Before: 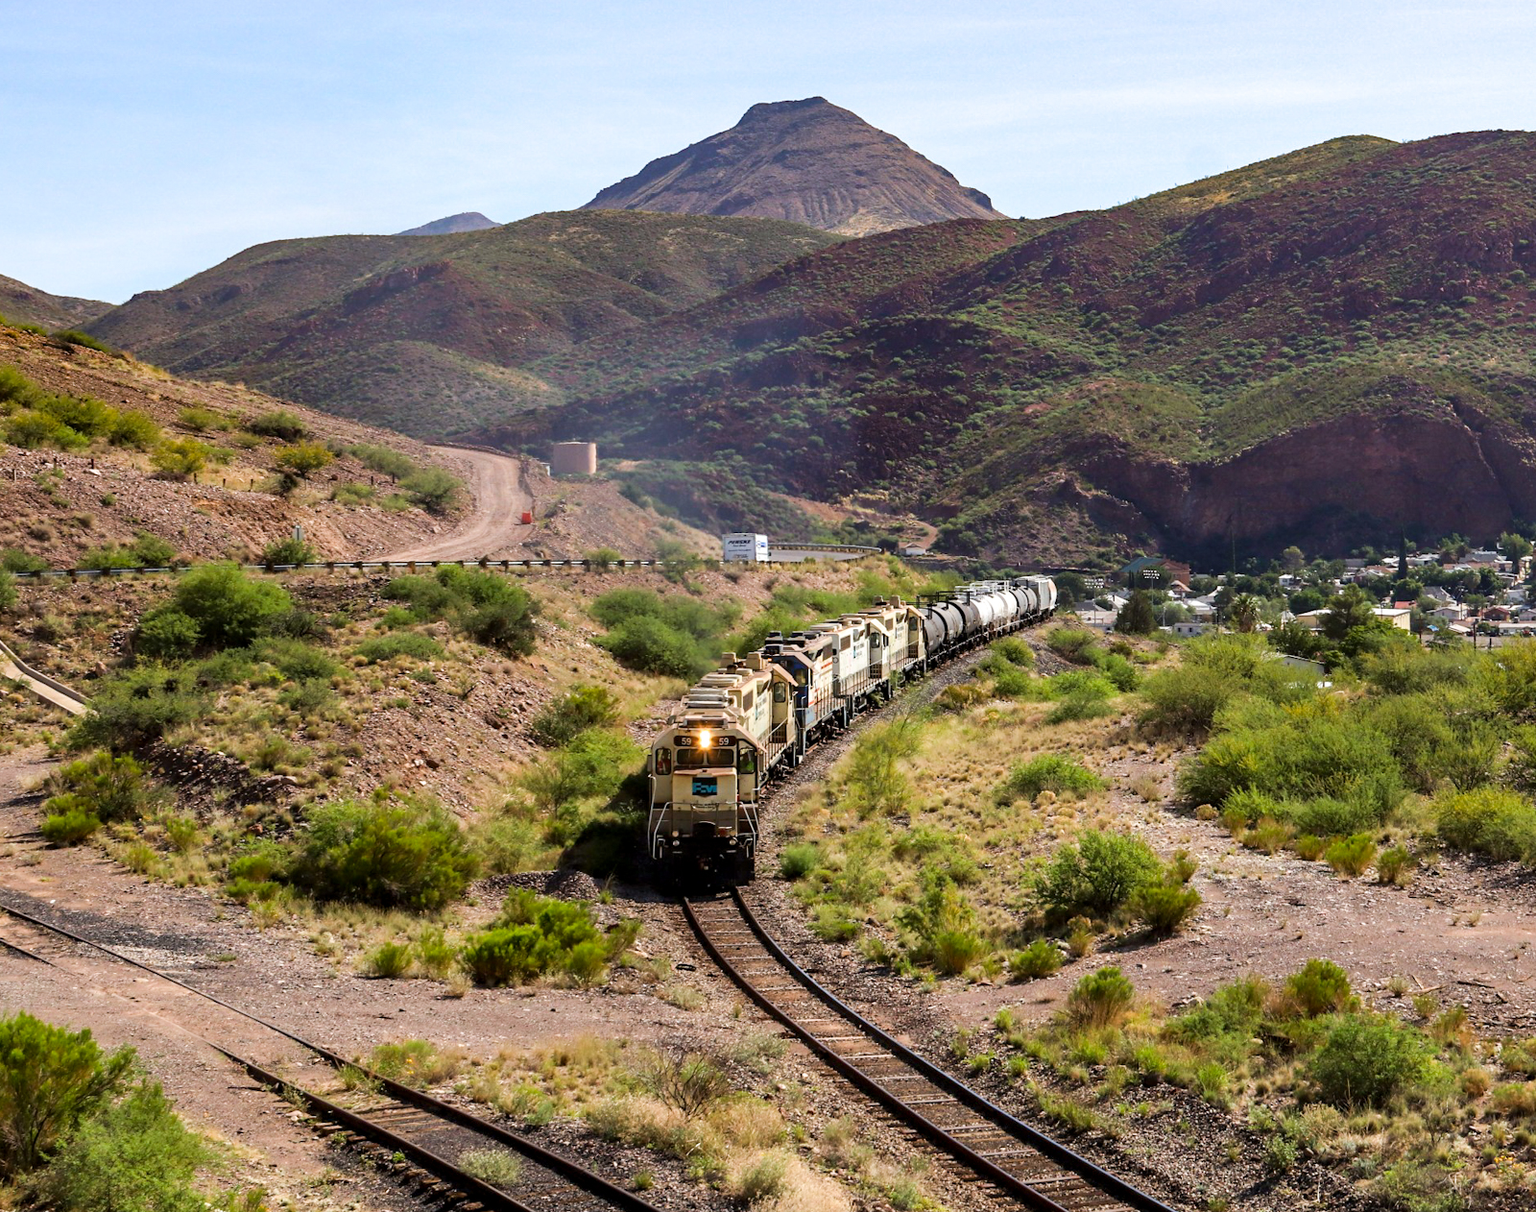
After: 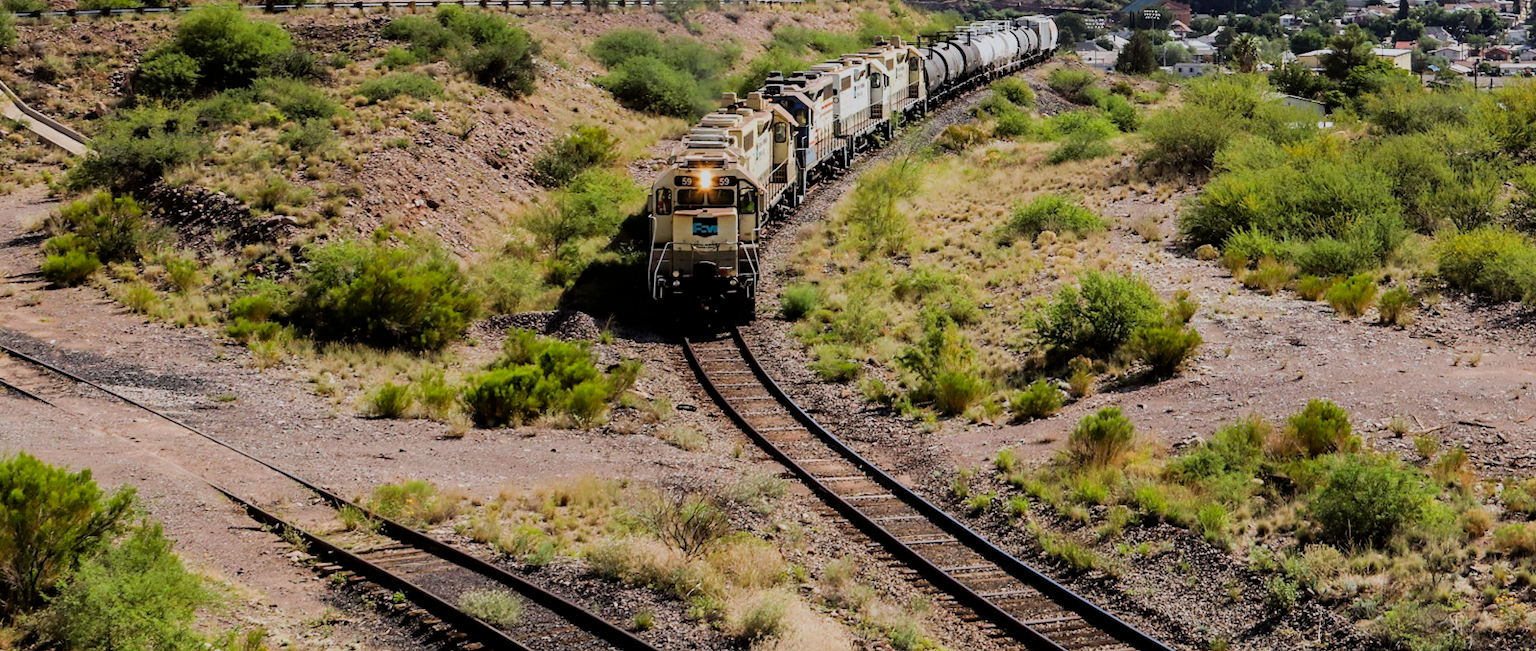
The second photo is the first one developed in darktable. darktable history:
filmic rgb: black relative exposure -7.65 EV, white relative exposure 4.56 EV, hardness 3.61
white balance: red 0.983, blue 1.036
crop and rotate: top 46.237%
